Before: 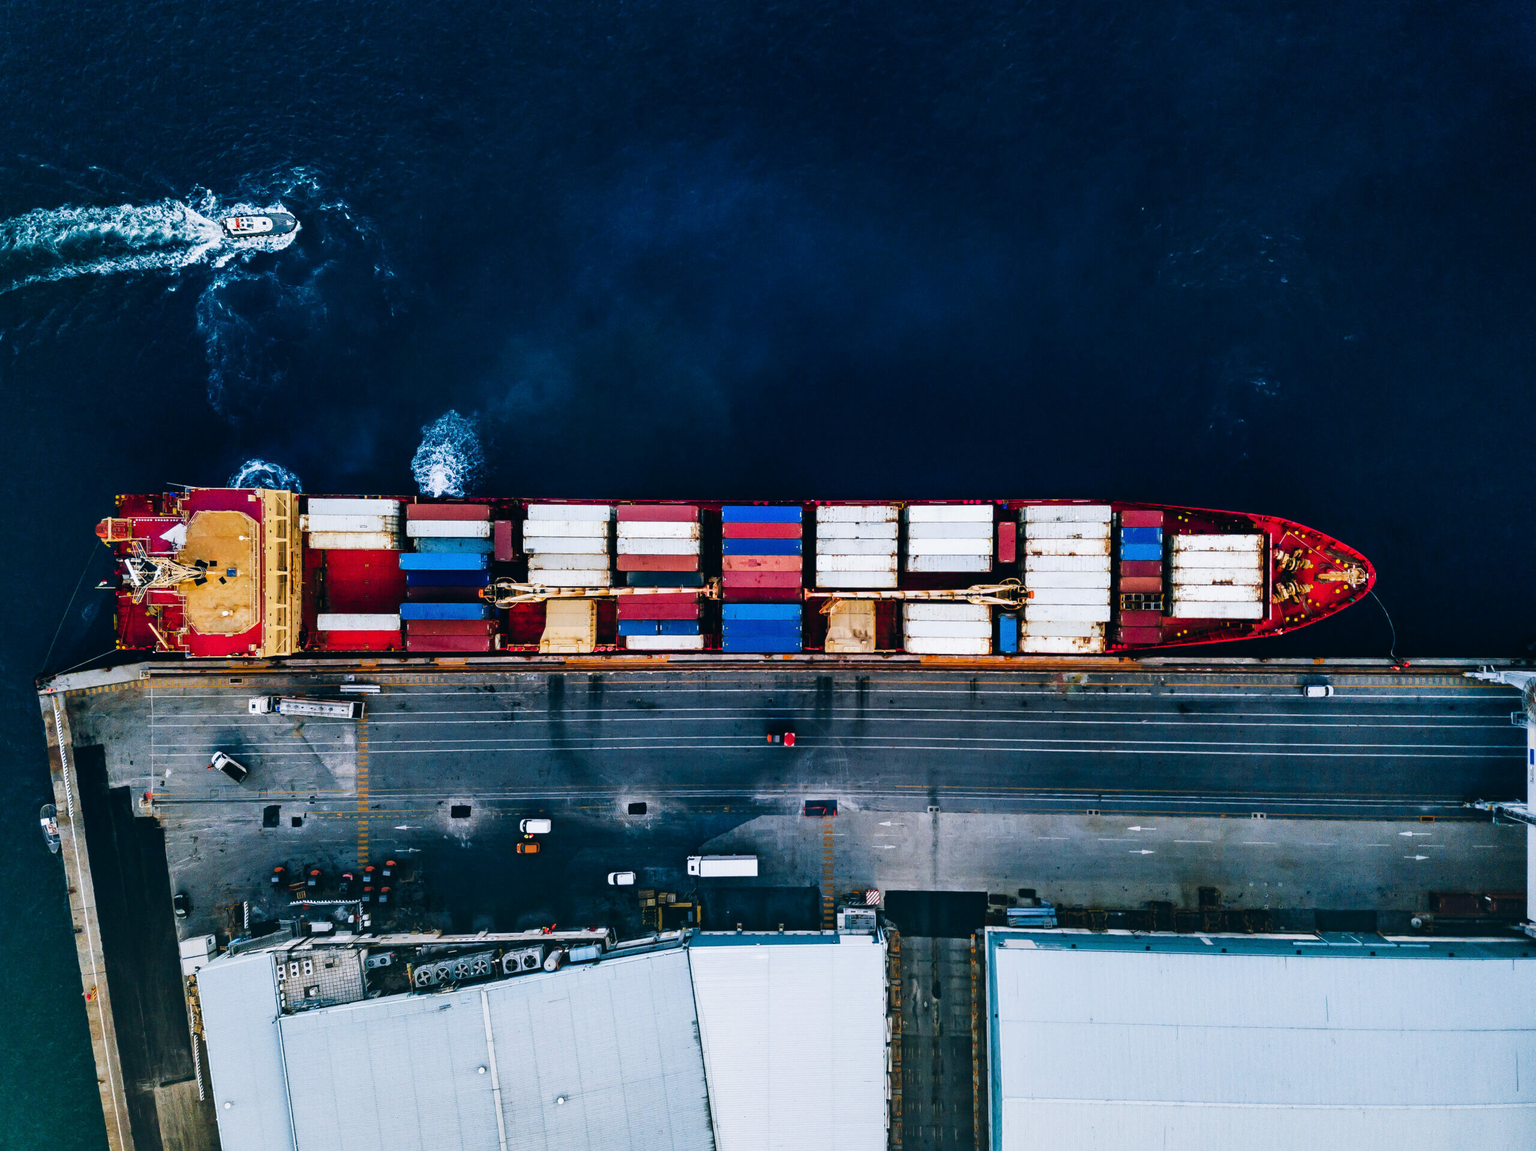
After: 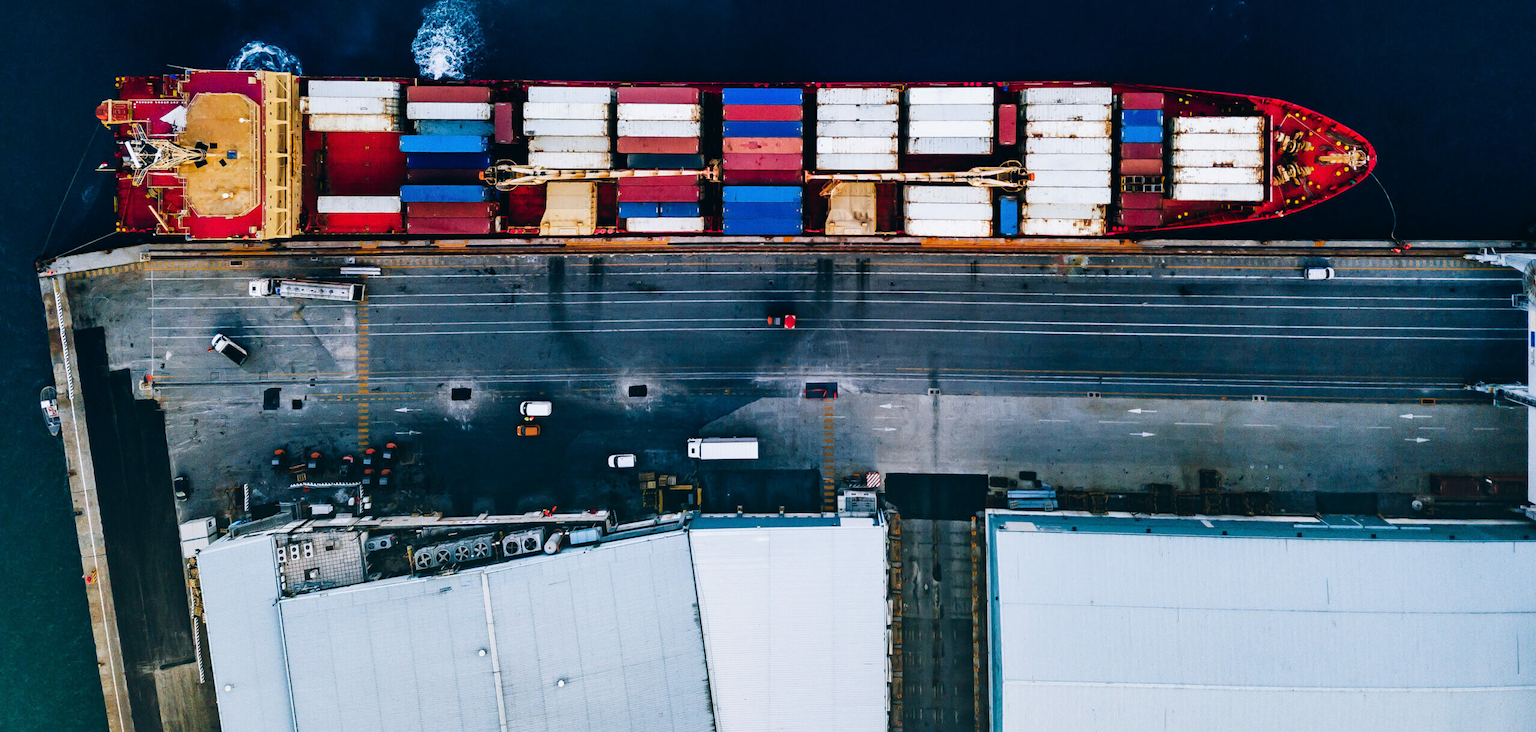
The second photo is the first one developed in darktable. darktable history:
crop and rotate: top 36.386%
